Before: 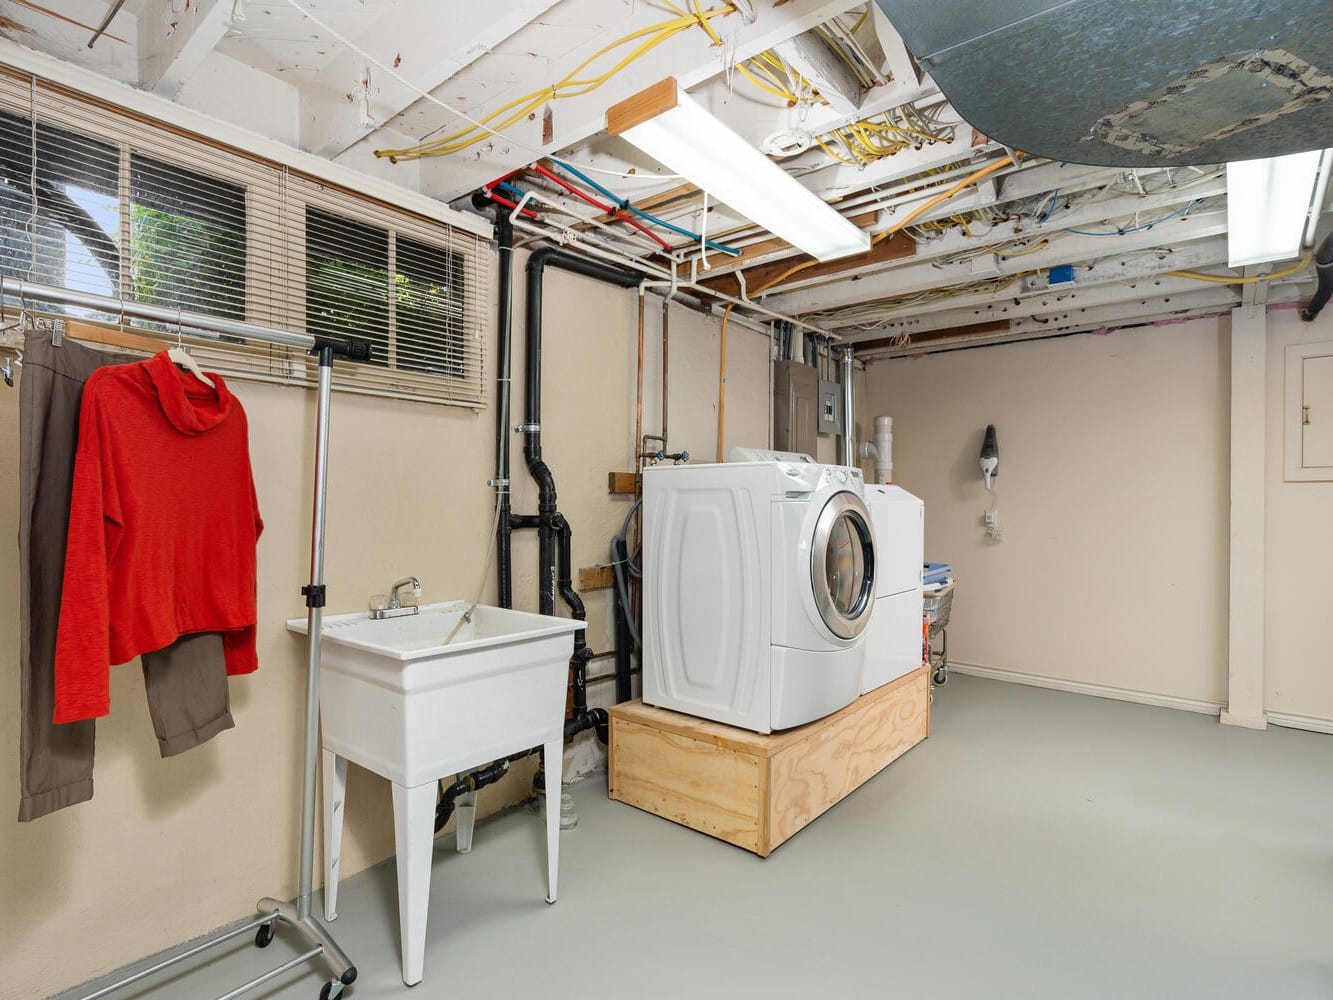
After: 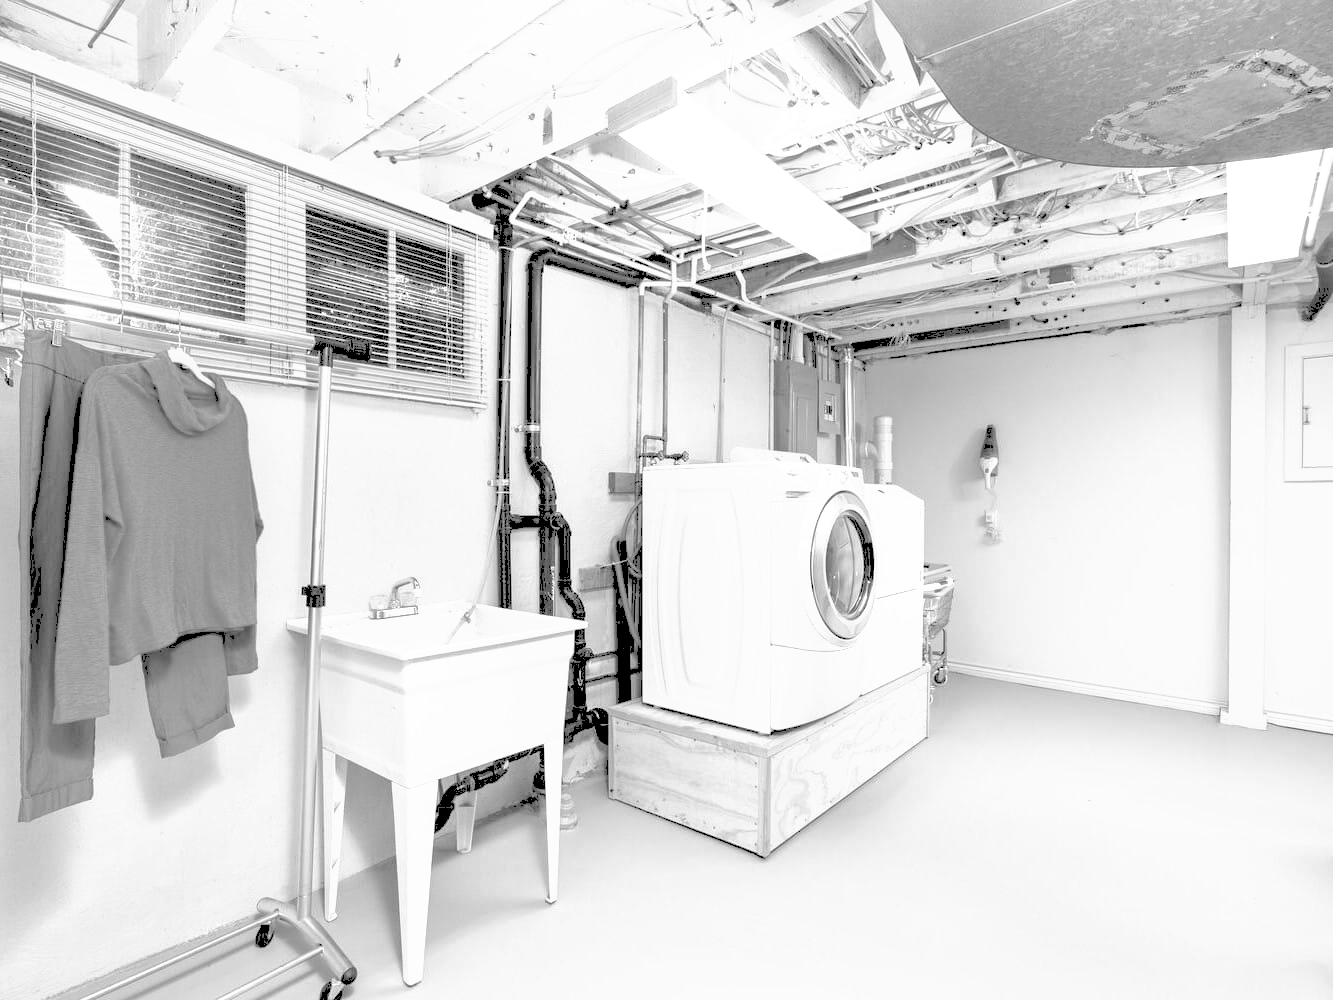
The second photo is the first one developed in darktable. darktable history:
rgb levels: levels [[0.01, 0.419, 0.839], [0, 0.5, 1], [0, 0.5, 1]]
tone curve: curves: ch0 [(0, 0) (0.003, 0.326) (0.011, 0.332) (0.025, 0.352) (0.044, 0.378) (0.069, 0.4) (0.1, 0.416) (0.136, 0.432) (0.177, 0.468) (0.224, 0.509) (0.277, 0.554) (0.335, 0.6) (0.399, 0.642) (0.468, 0.693) (0.543, 0.753) (0.623, 0.818) (0.709, 0.897) (0.801, 0.974) (0.898, 0.991) (1, 1)], preserve colors none
monochrome: on, module defaults
